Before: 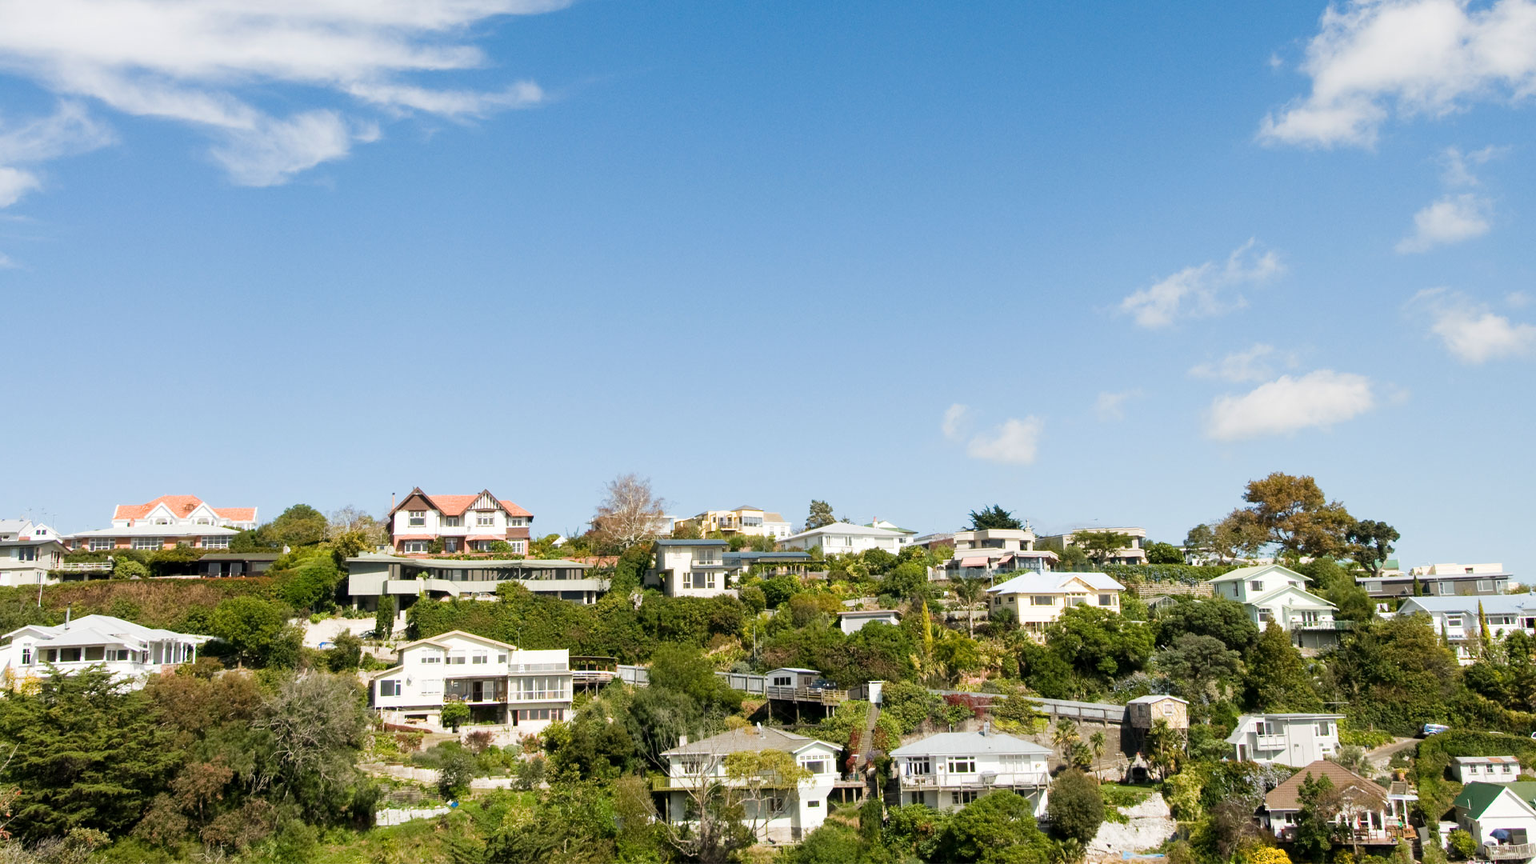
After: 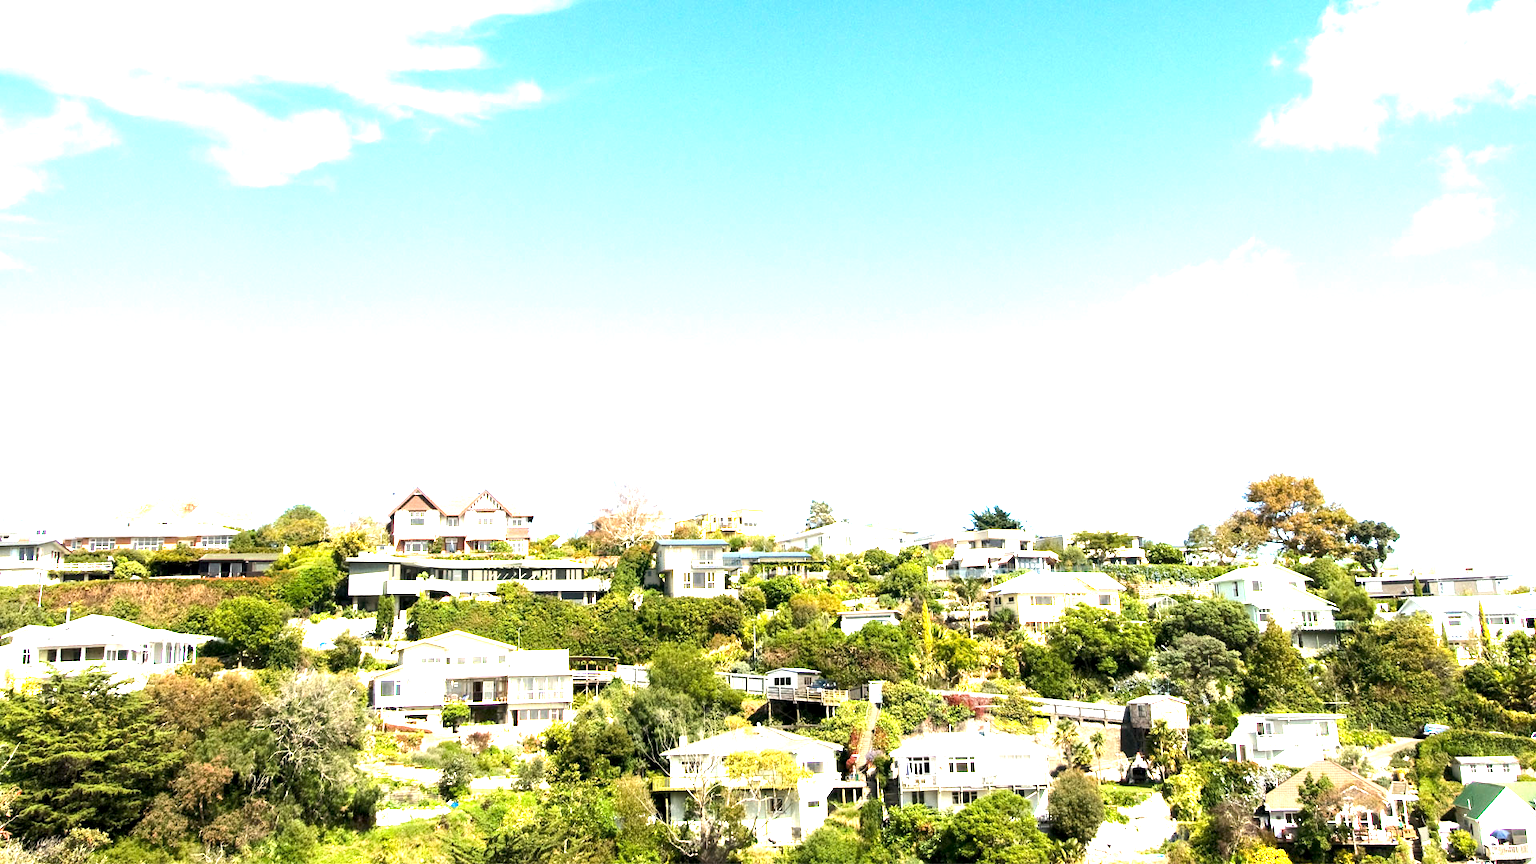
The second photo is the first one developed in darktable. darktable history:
white balance: emerald 1
tone equalizer: -8 EV -0.001 EV, -7 EV 0.001 EV, -6 EV -0.002 EV, -5 EV -0.003 EV, -4 EV -0.062 EV, -3 EV -0.222 EV, -2 EV -0.267 EV, -1 EV 0.105 EV, +0 EV 0.303 EV
exposure: black level correction 0.001, exposure 1.398 EV, compensate exposure bias true, compensate highlight preservation false
